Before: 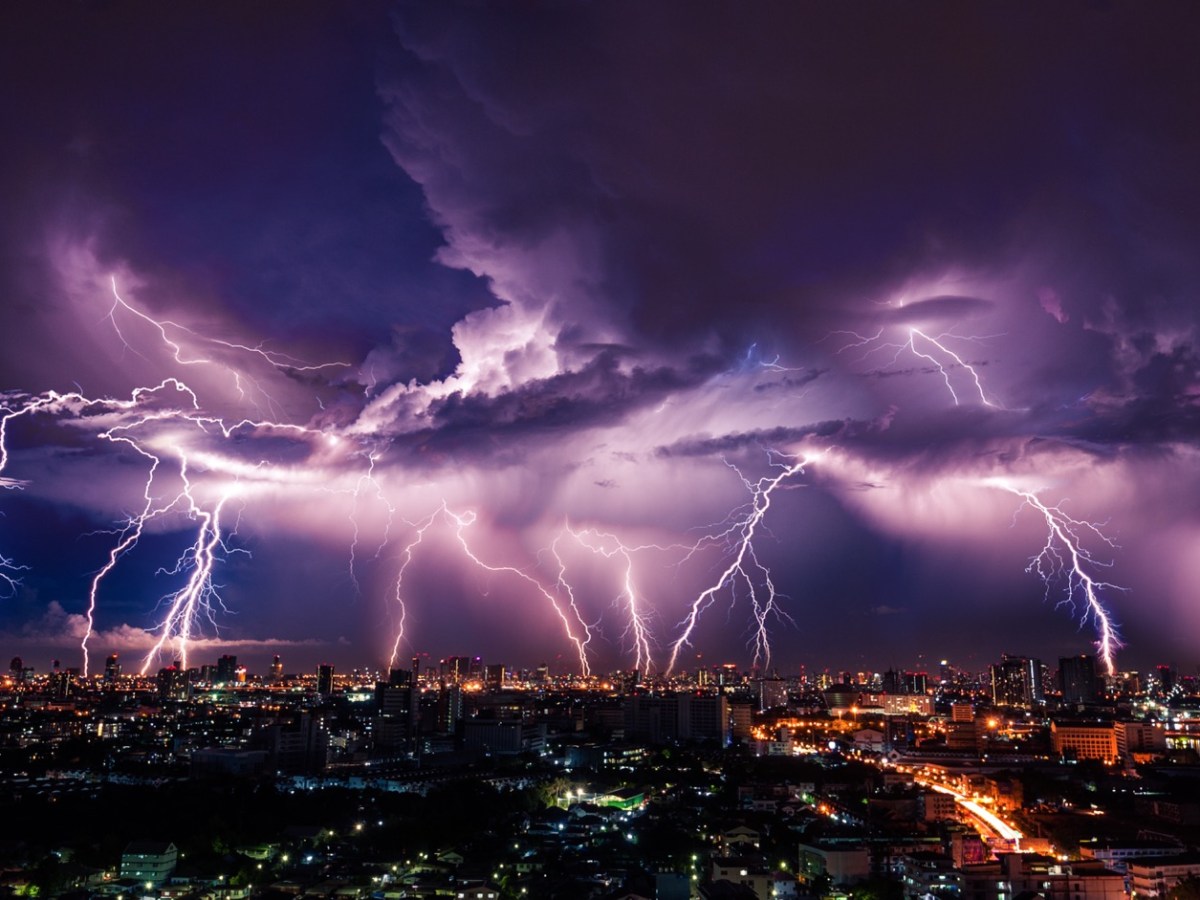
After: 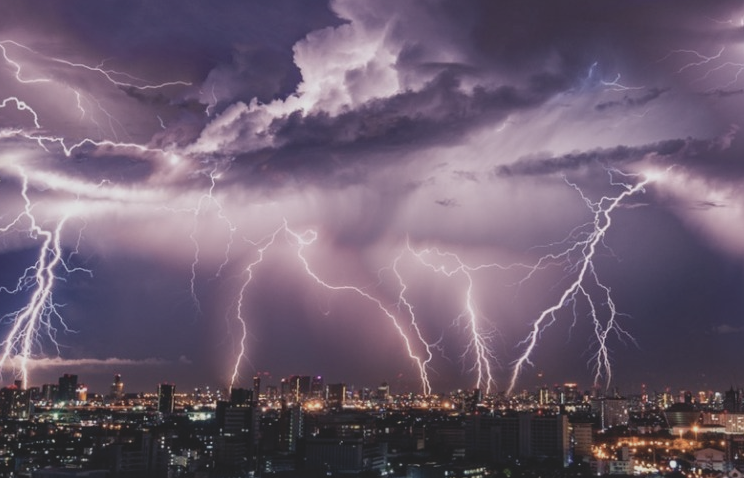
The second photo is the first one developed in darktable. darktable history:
contrast brightness saturation: contrast -0.26, saturation -0.43
local contrast: highlights 100%, shadows 100%, detail 120%, midtone range 0.2
crop: left 13.312%, top 31.28%, right 24.627%, bottom 15.582%
